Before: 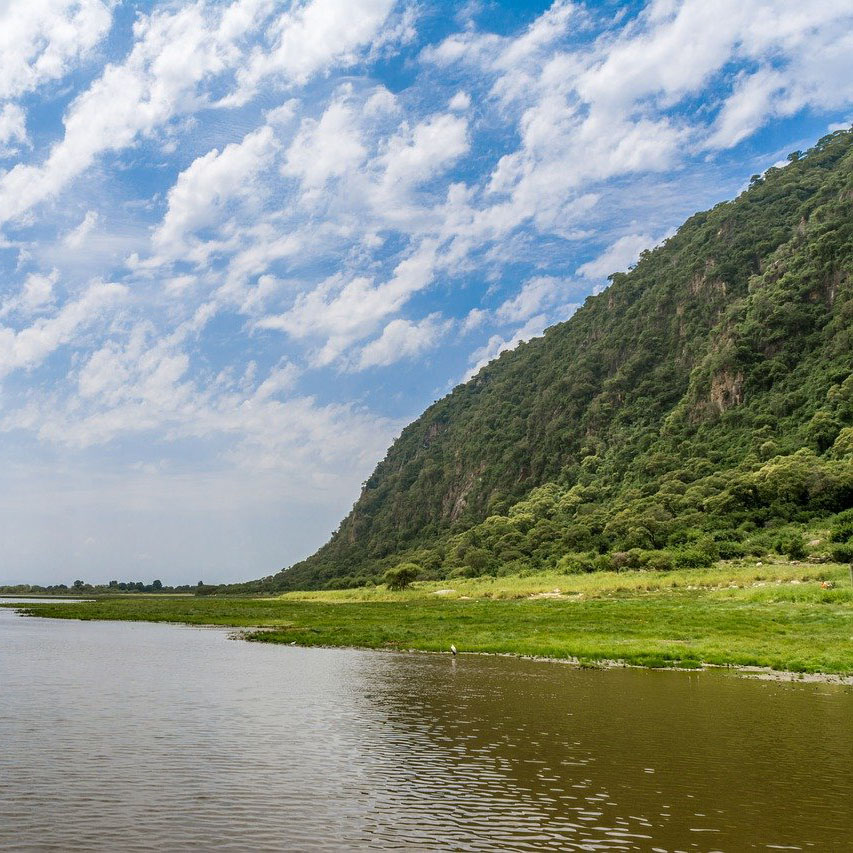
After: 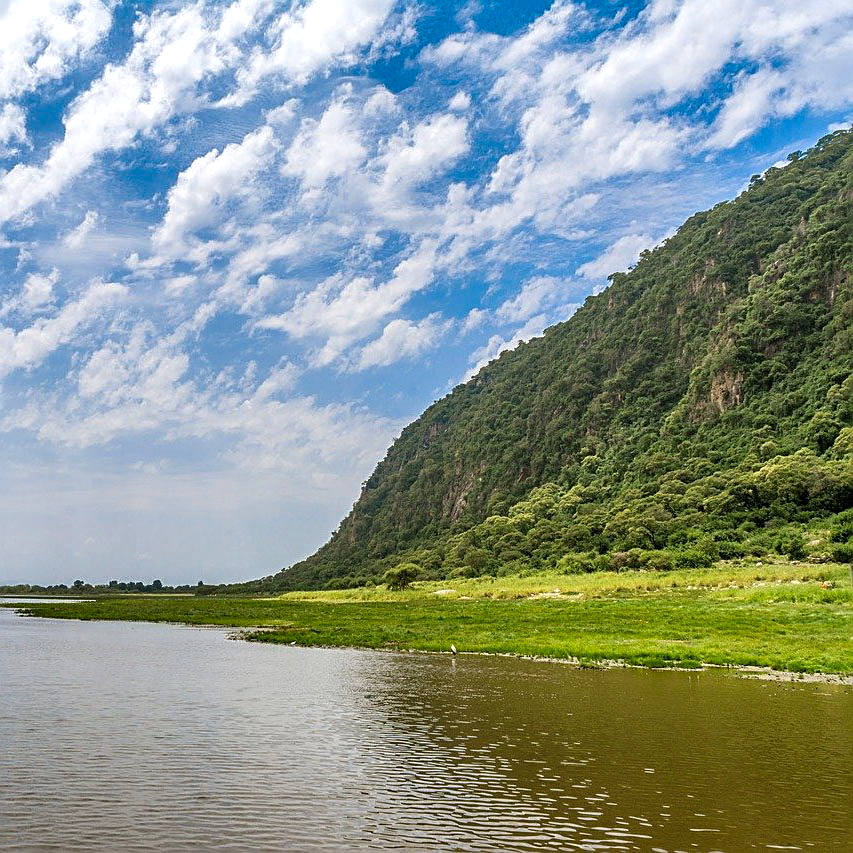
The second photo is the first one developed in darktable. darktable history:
shadows and highlights: shadows 60.13, soften with gaussian
exposure: exposure 0.194 EV, compensate exposure bias true, compensate highlight preservation false
contrast brightness saturation: saturation 0.101
sharpen: on, module defaults
